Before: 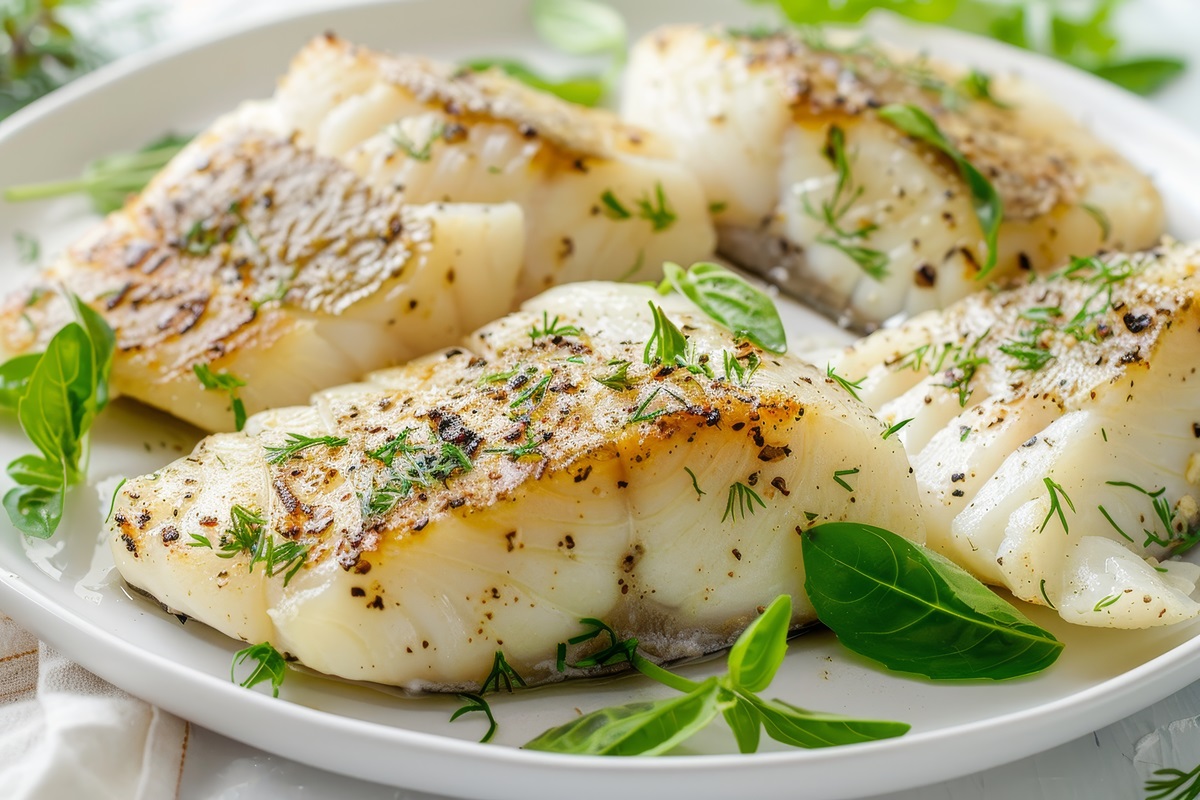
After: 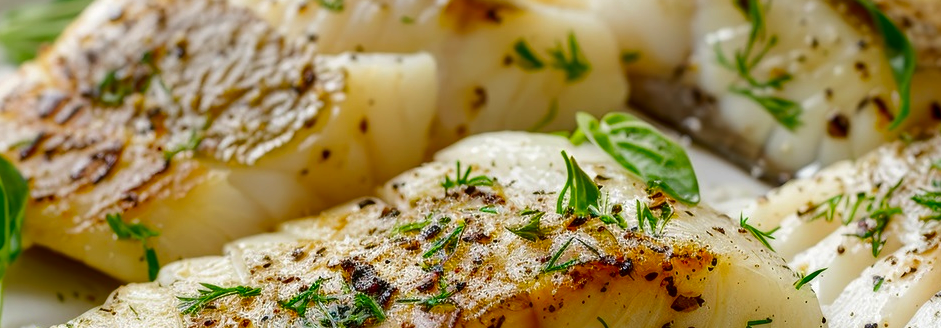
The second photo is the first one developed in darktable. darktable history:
crop: left 7.264%, top 18.789%, right 14.281%, bottom 40.153%
contrast brightness saturation: brightness -0.248, saturation 0.2
tone equalizer: edges refinement/feathering 500, mask exposure compensation -1.57 EV, preserve details no
